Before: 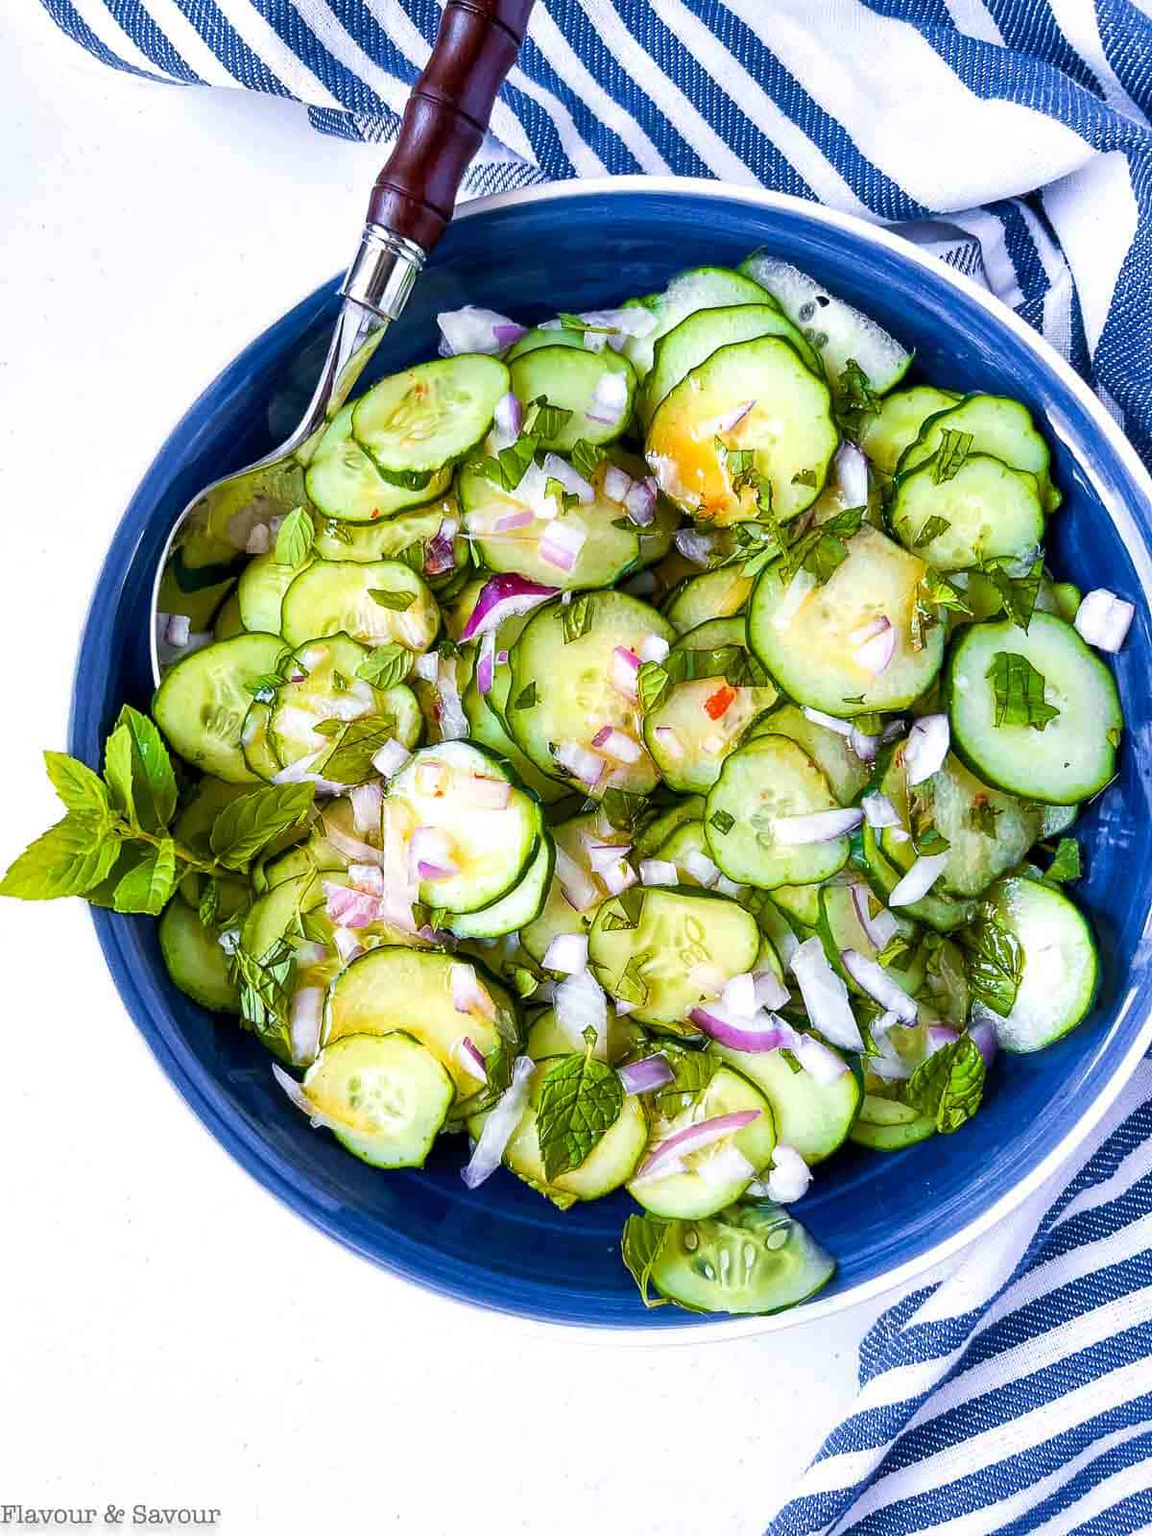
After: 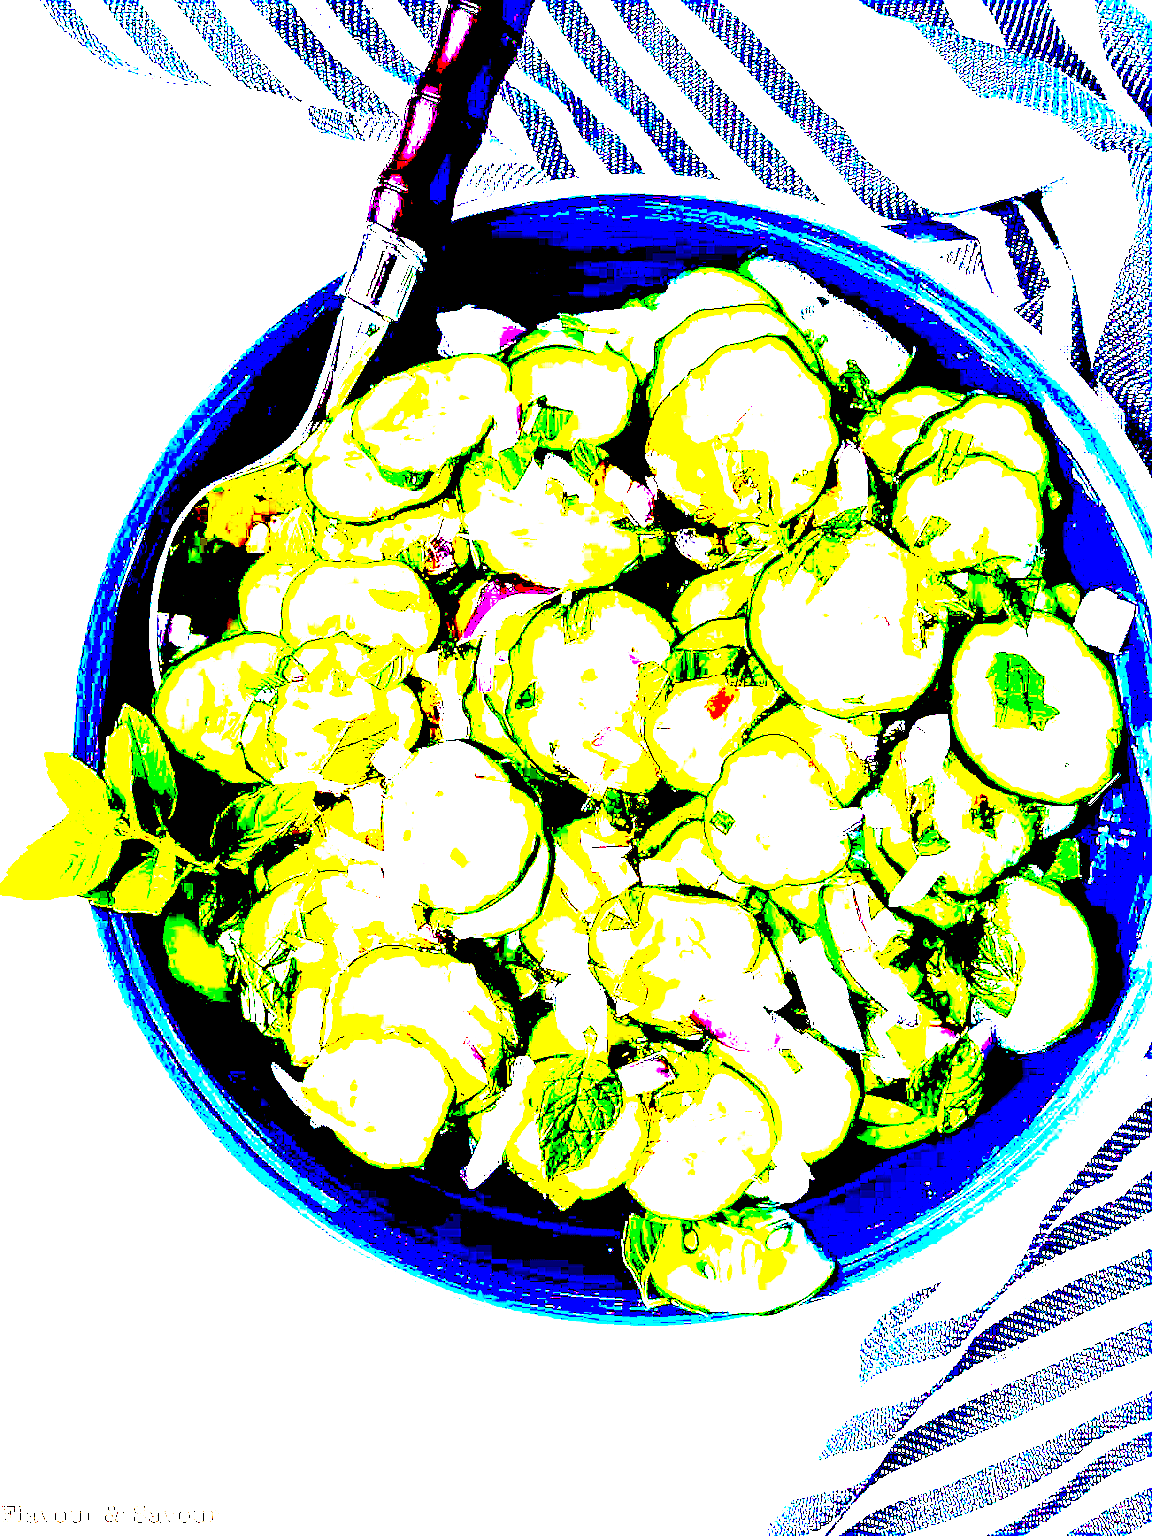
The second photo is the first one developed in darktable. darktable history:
exposure: black level correction 0.098, exposure 3.036 EV, compensate highlight preservation false
sharpen: radius 1.269, amount 0.296, threshold 0.149
color correction: highlights a* 1.01, highlights b* 24.4, shadows a* 15.96, shadows b* 24.83
